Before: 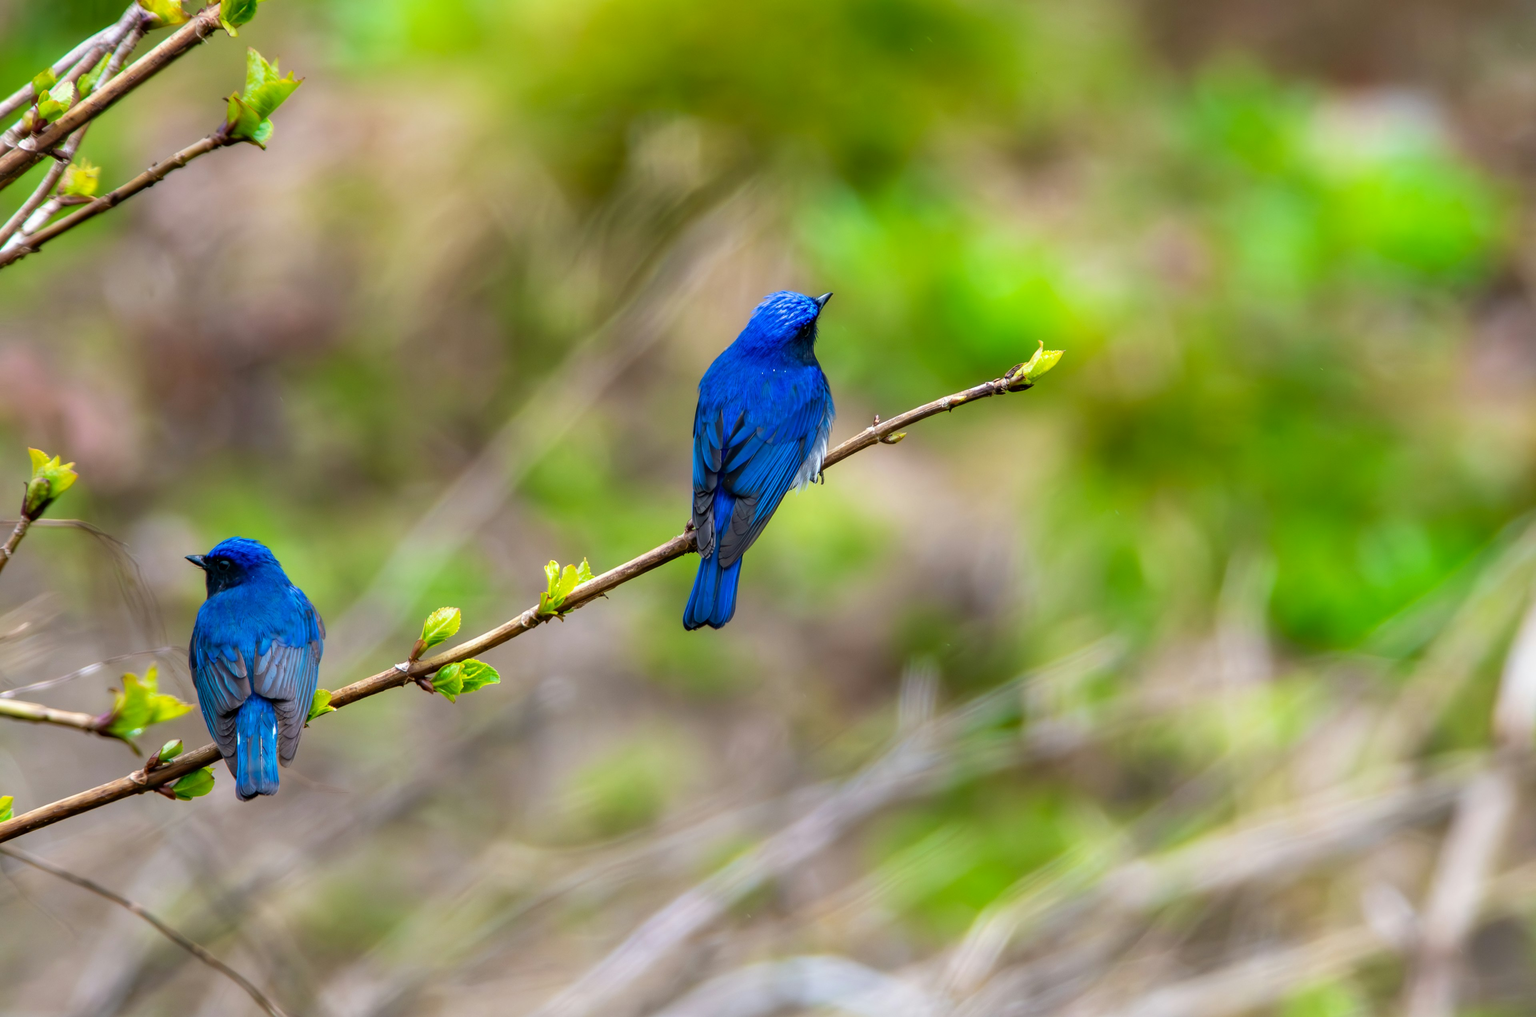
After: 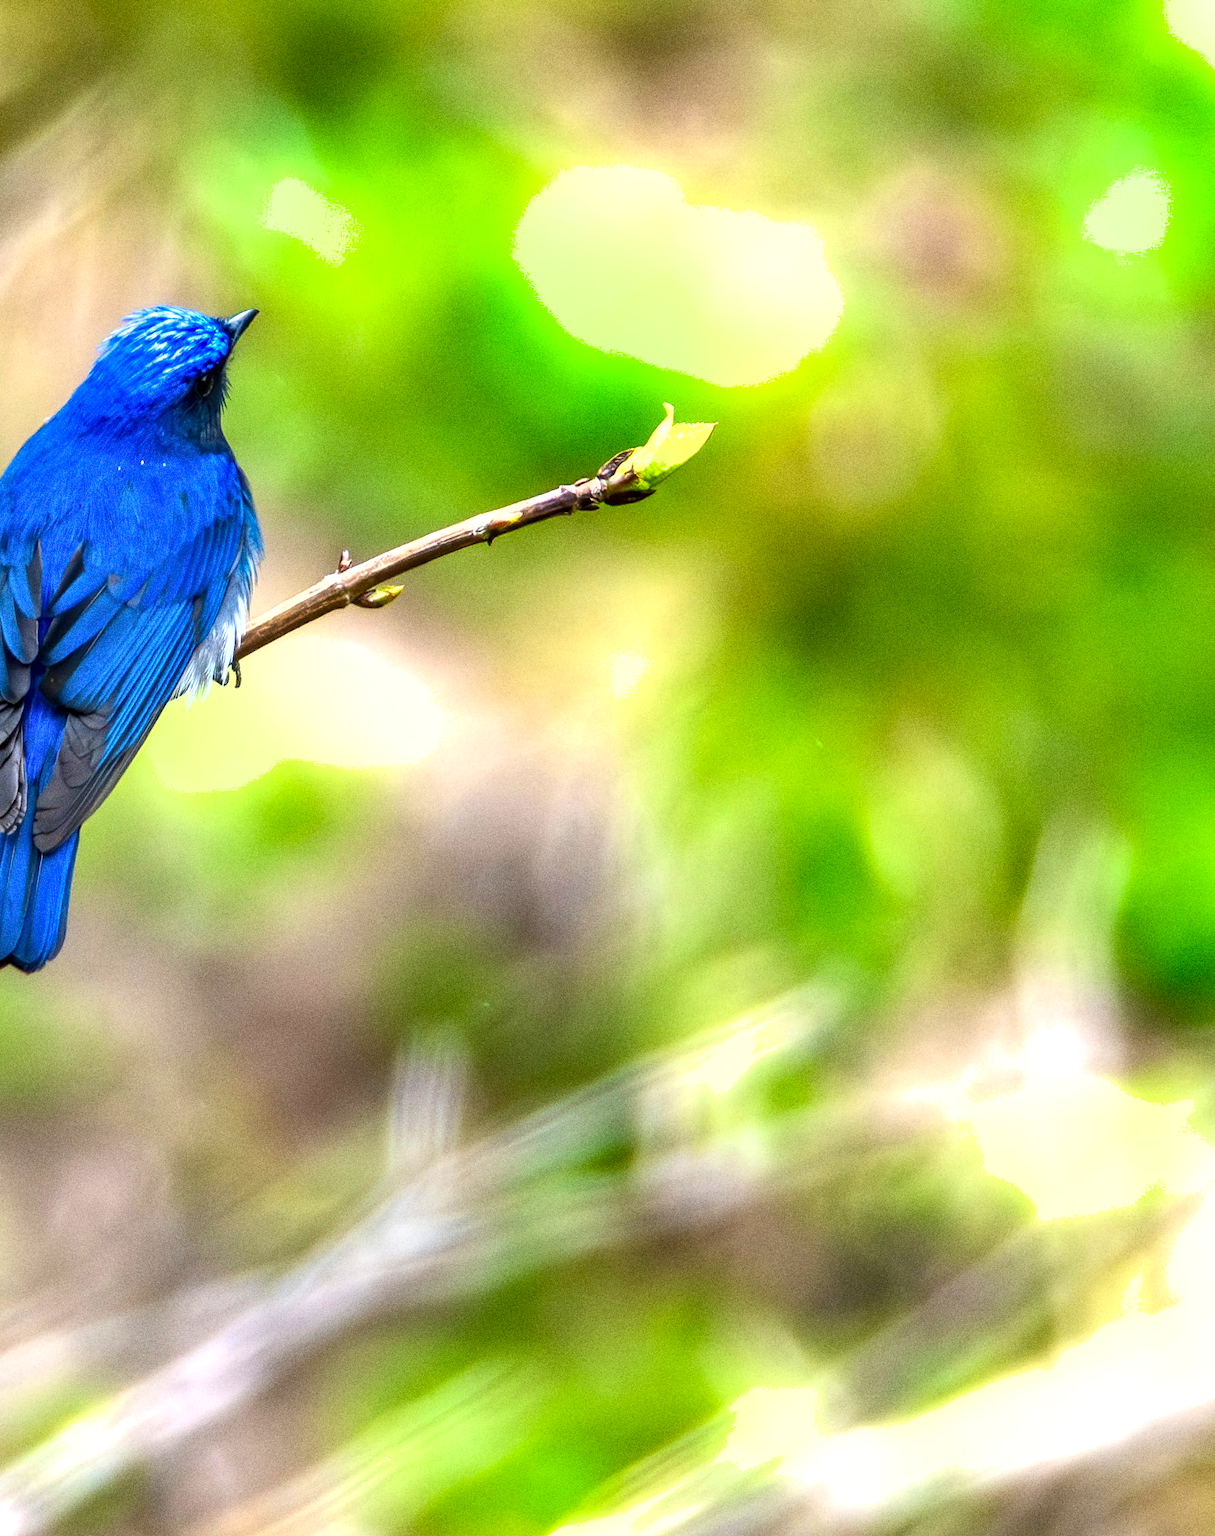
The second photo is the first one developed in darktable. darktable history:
grain: coarseness 0.09 ISO, strength 40%
crop: left 45.721%, top 13.393%, right 14.118%, bottom 10.01%
shadows and highlights: low approximation 0.01, soften with gaussian
local contrast: on, module defaults
exposure: black level correction 0, exposure 1 EV, compensate exposure bias true, compensate highlight preservation false
